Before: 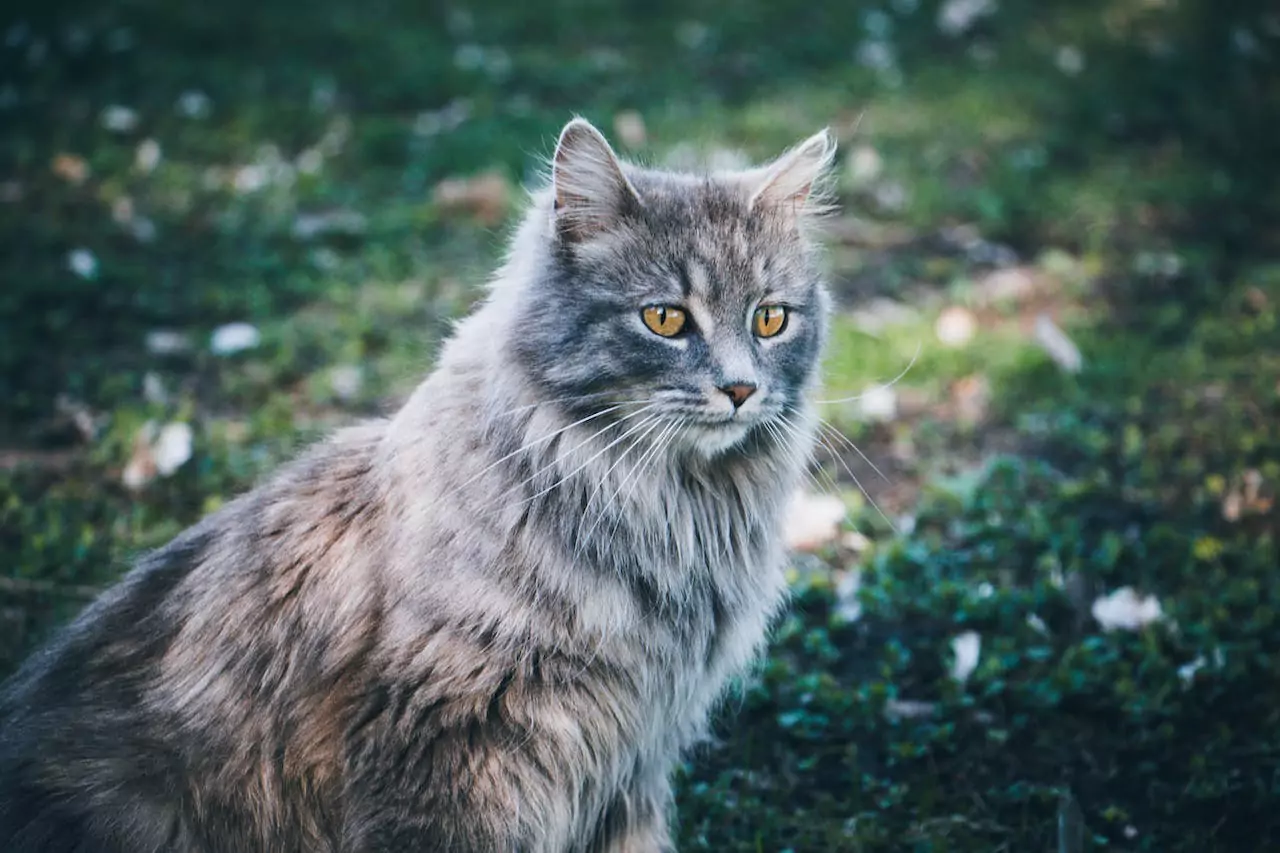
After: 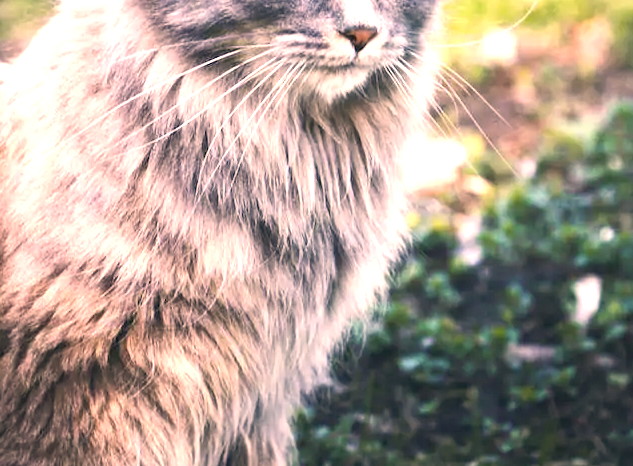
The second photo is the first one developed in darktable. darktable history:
tone equalizer: on, module defaults
crop: left 29.672%, top 41.786%, right 20.851%, bottom 3.487%
exposure: exposure 1.089 EV, compensate highlight preservation false
color correction: highlights a* 21.88, highlights b* 22.25
